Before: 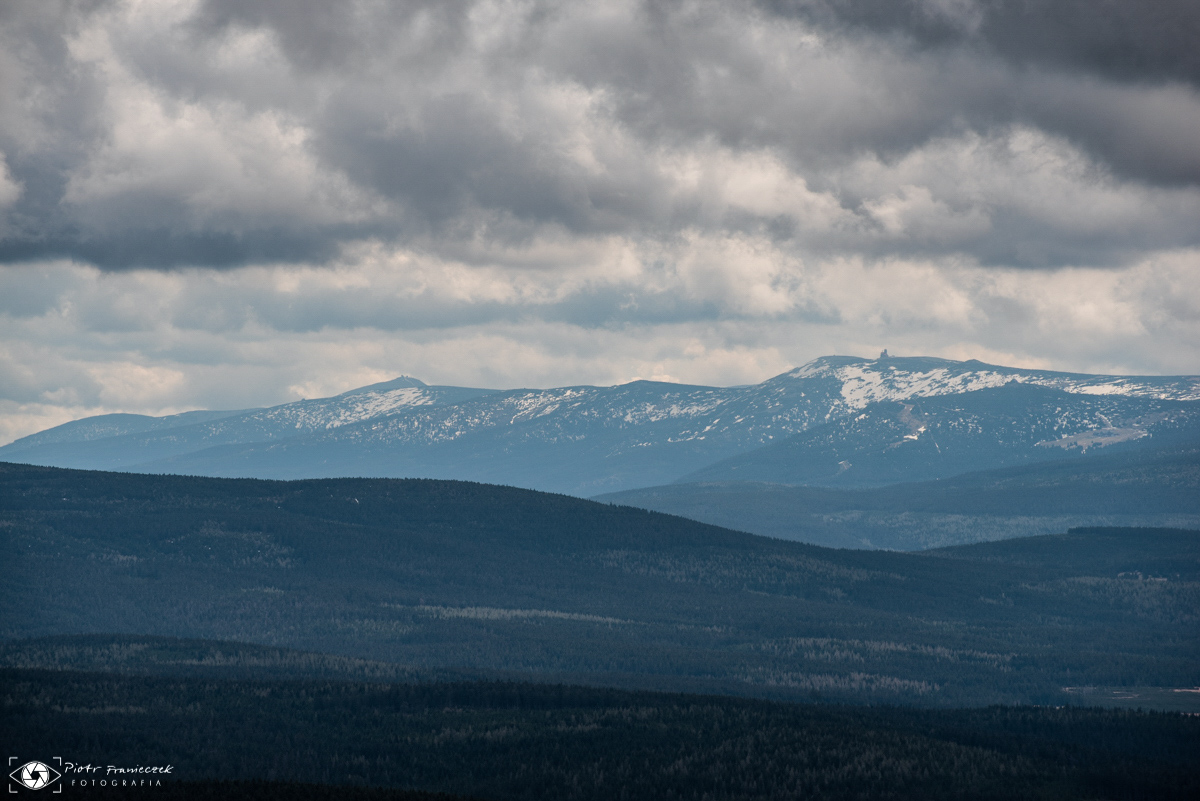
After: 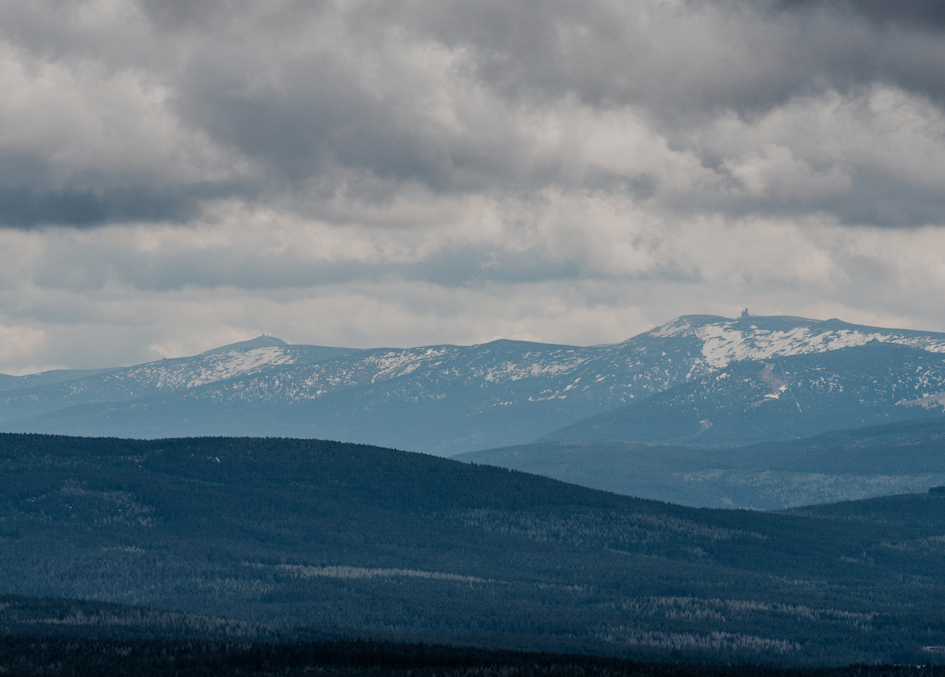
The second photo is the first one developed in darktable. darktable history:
crop: left 11.65%, top 5.13%, right 9.587%, bottom 10.315%
filmic rgb: black relative exposure -7.37 EV, white relative exposure 5.07 EV, hardness 3.2, add noise in highlights 0, preserve chrominance no, color science v3 (2019), use custom middle-gray values true, iterations of high-quality reconstruction 0, contrast in highlights soft
